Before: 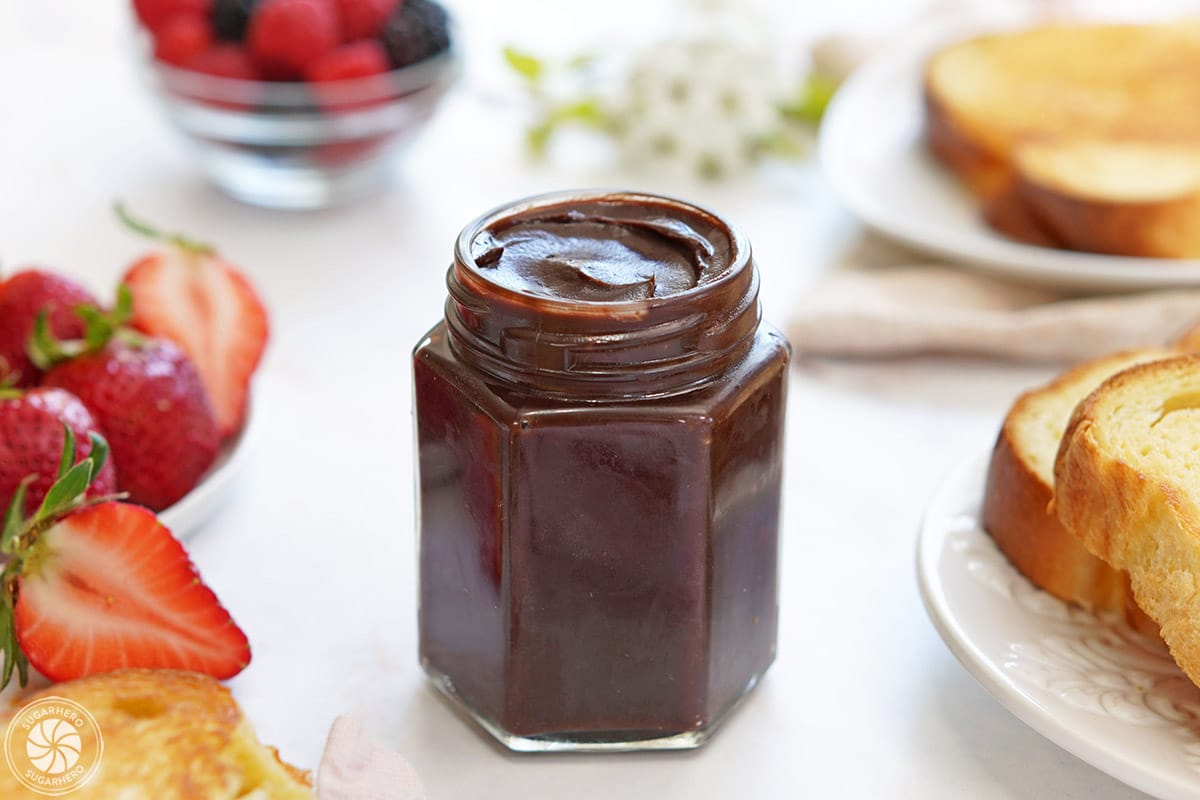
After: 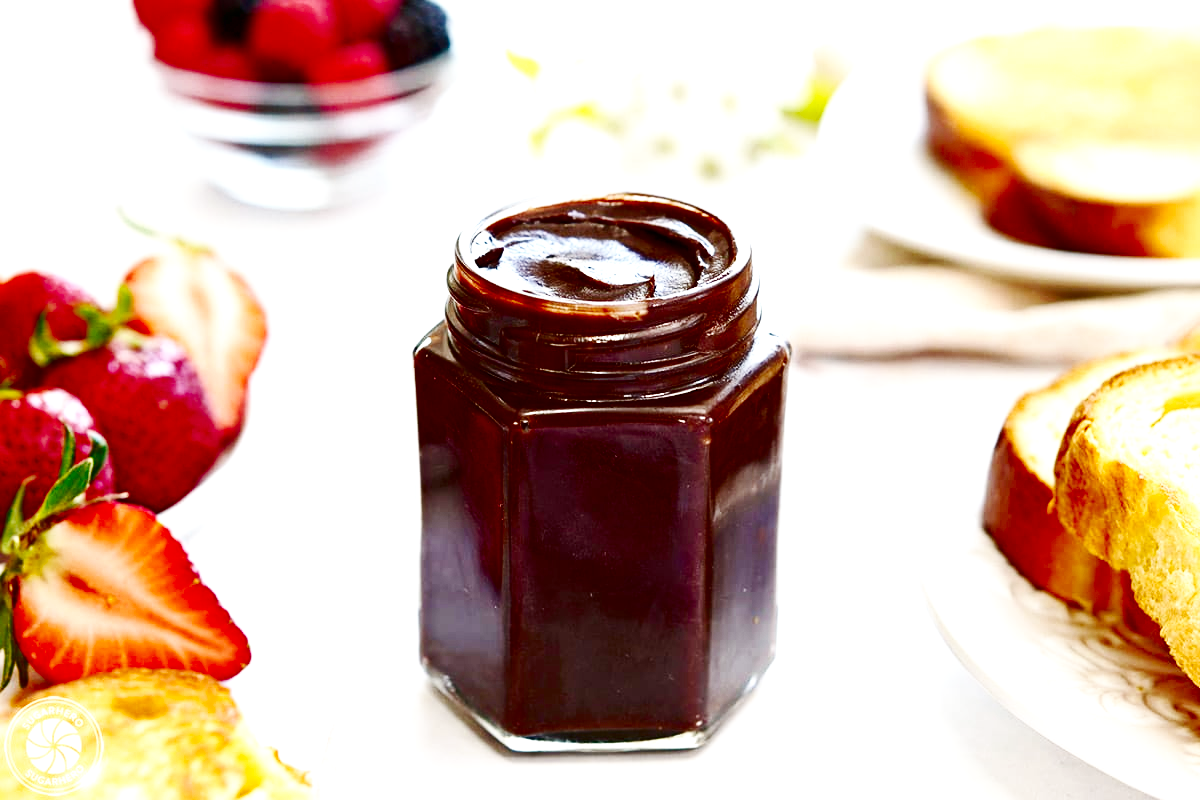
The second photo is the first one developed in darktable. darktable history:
base curve: curves: ch0 [(0, 0) (0.007, 0.004) (0.027, 0.03) (0.046, 0.07) (0.207, 0.54) (0.442, 0.872) (0.673, 0.972) (1, 1)], preserve colors none
contrast brightness saturation: contrast 0.089, brightness -0.576, saturation 0.165
shadows and highlights: shadows -11.93, white point adjustment 3.95, highlights 27.92
